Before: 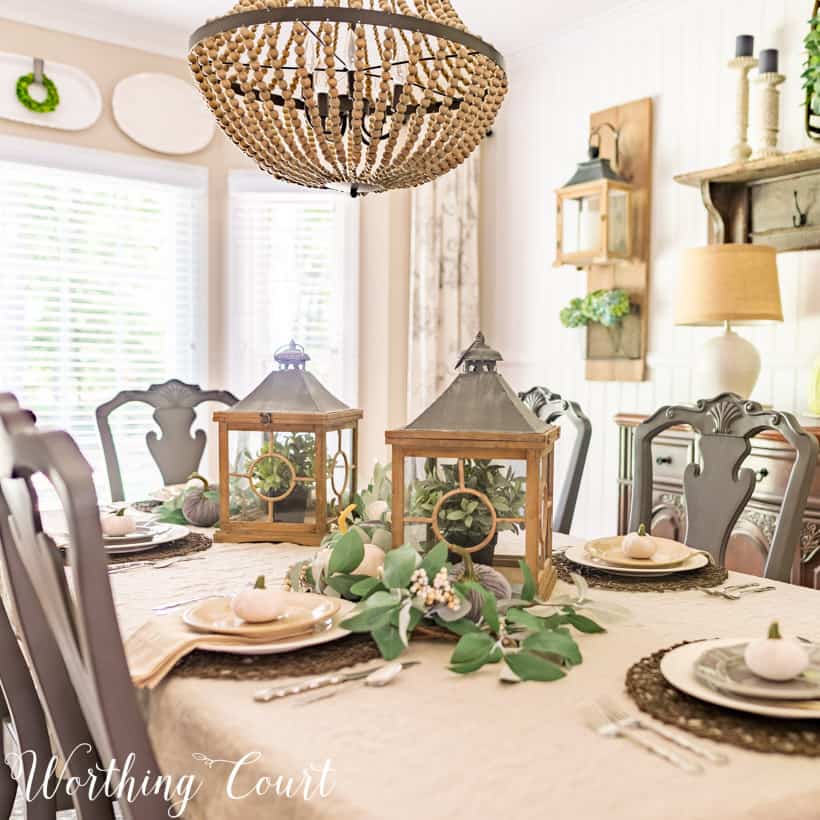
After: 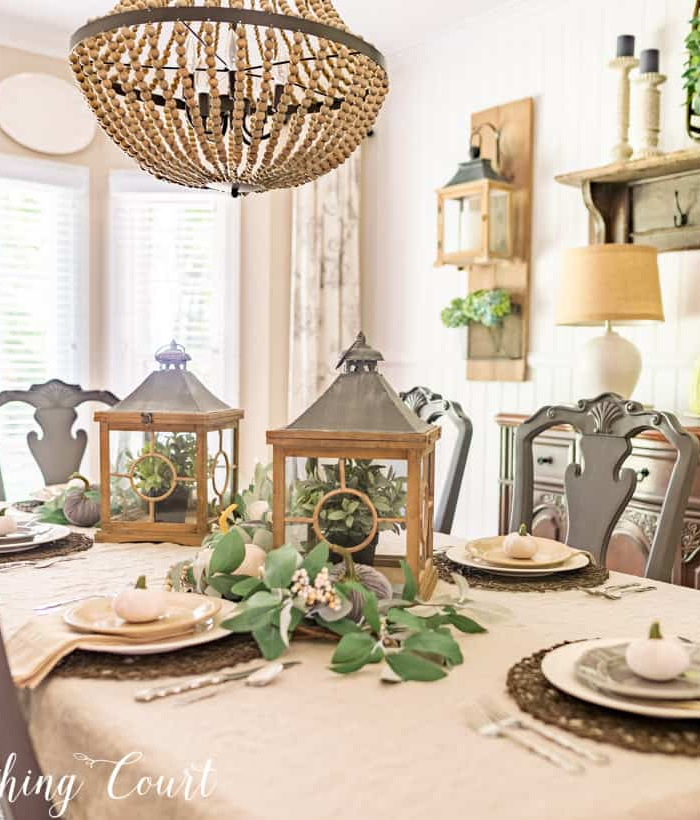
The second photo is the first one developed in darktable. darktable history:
crop and rotate: left 14.622%
